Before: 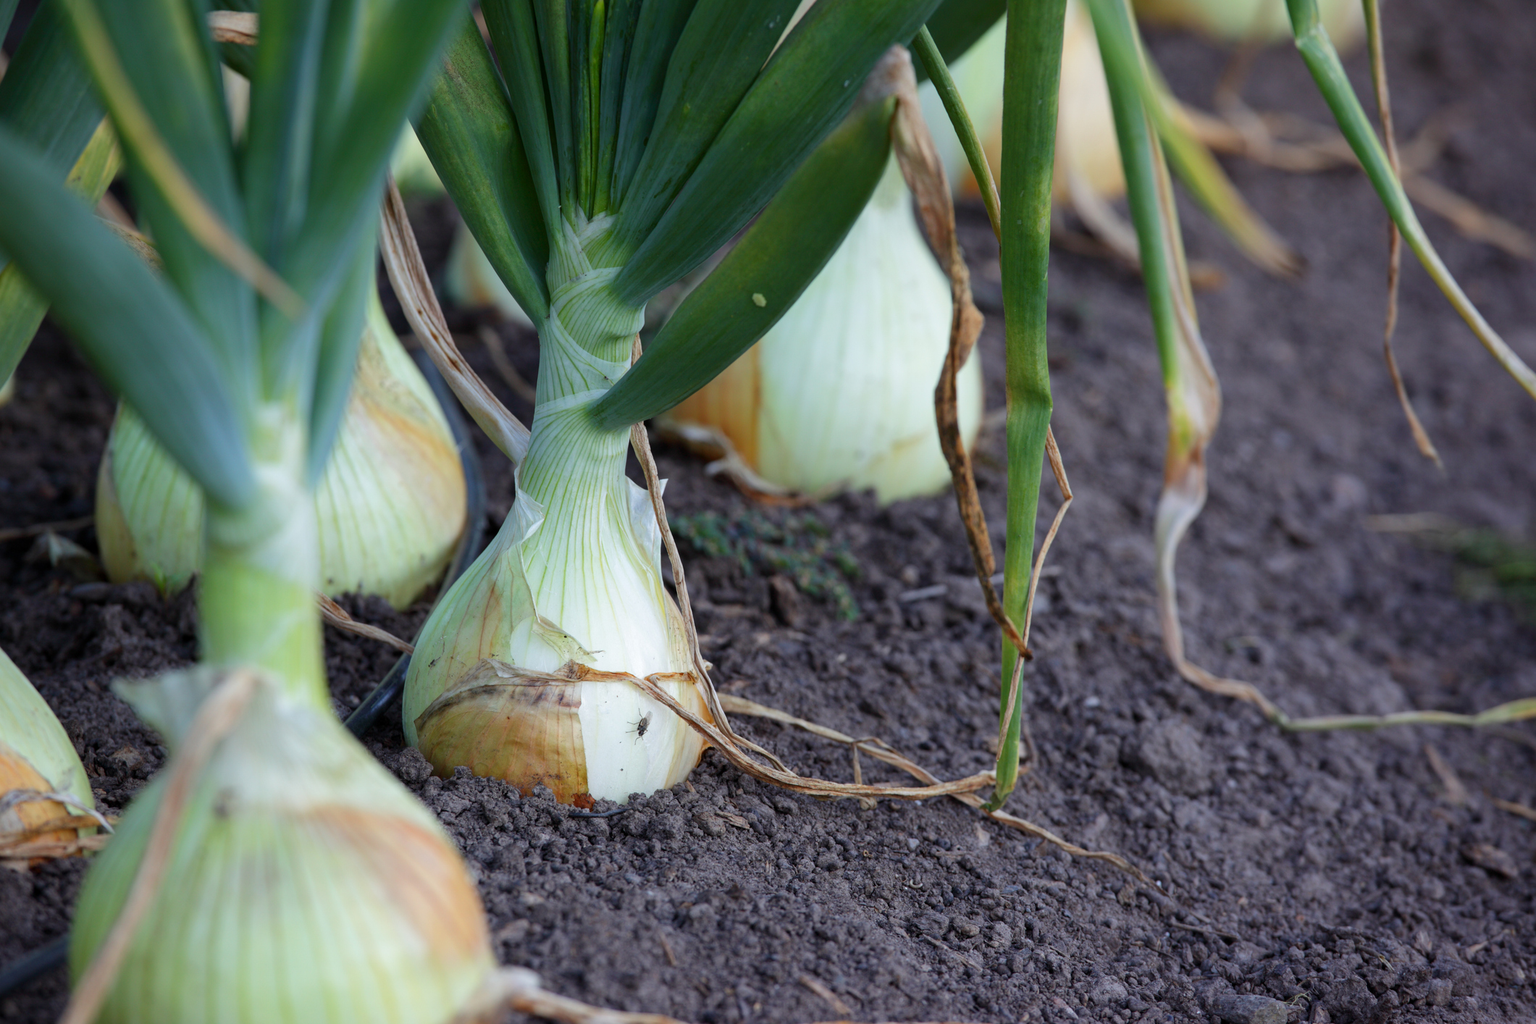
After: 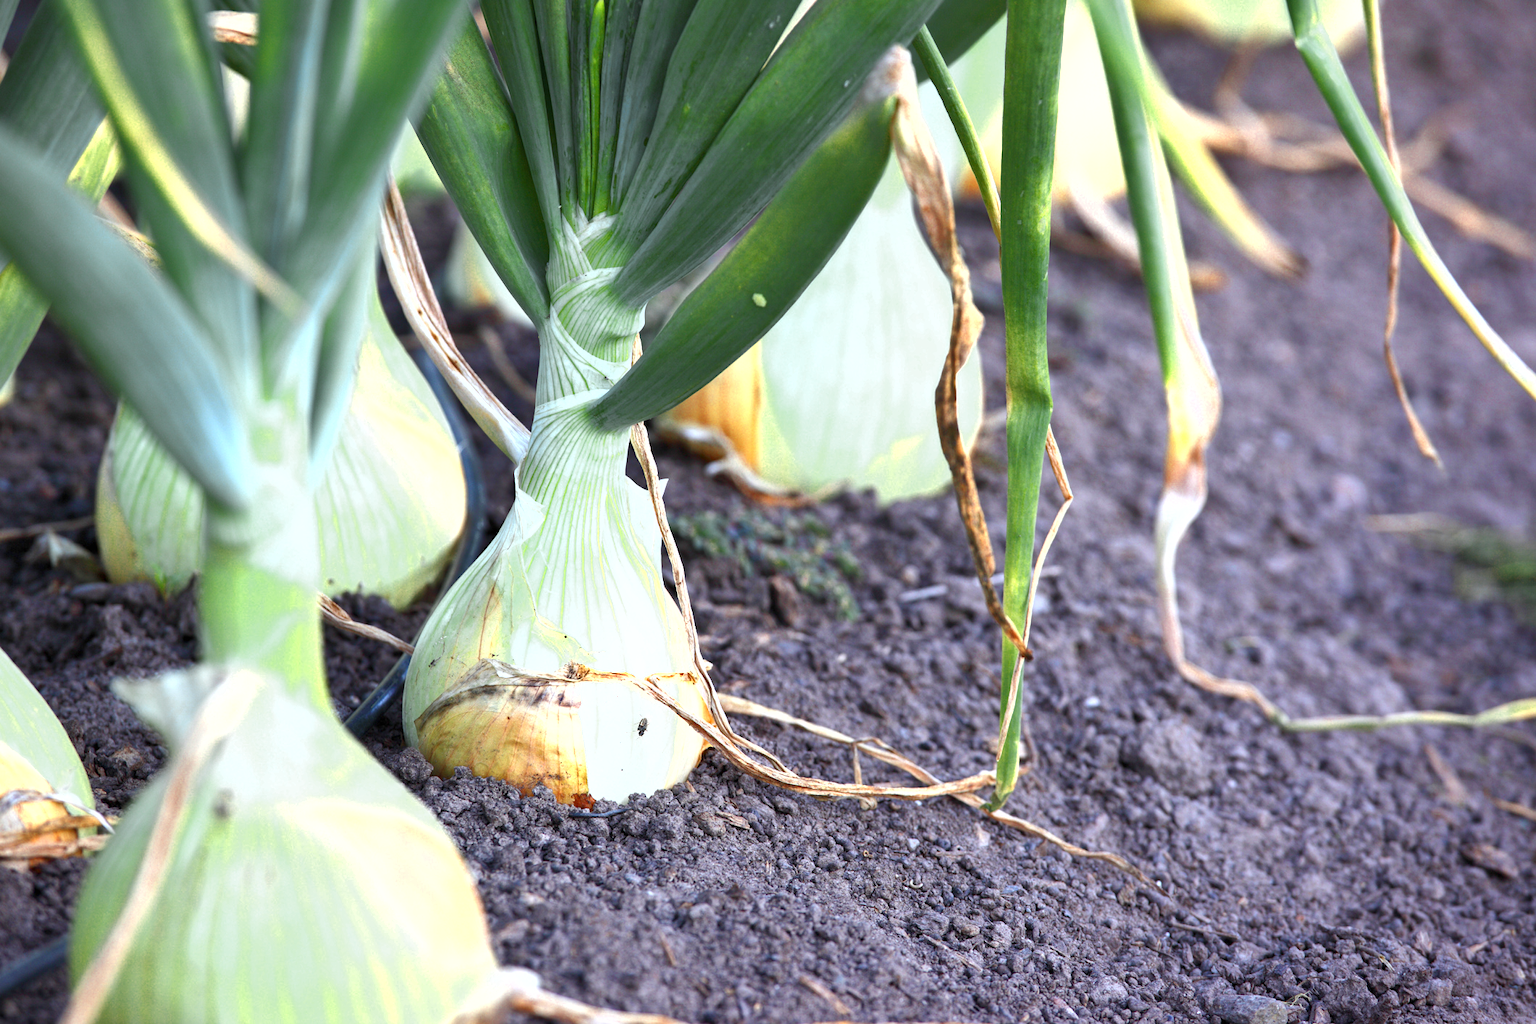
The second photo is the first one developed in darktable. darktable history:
shadows and highlights: highlights color adjustment 0%, low approximation 0.01, soften with gaussian
contrast brightness saturation: saturation -0.1
color zones: curves: ch0 [(0.004, 0.305) (0.261, 0.623) (0.389, 0.399) (0.708, 0.571) (0.947, 0.34)]; ch1 [(0.025, 0.645) (0.229, 0.584) (0.326, 0.551) (0.484, 0.262) (0.757, 0.643)]
exposure: black level correction 0, exposure 1.675 EV, compensate exposure bias true, compensate highlight preservation false
graduated density: rotation -180°, offset 27.42
